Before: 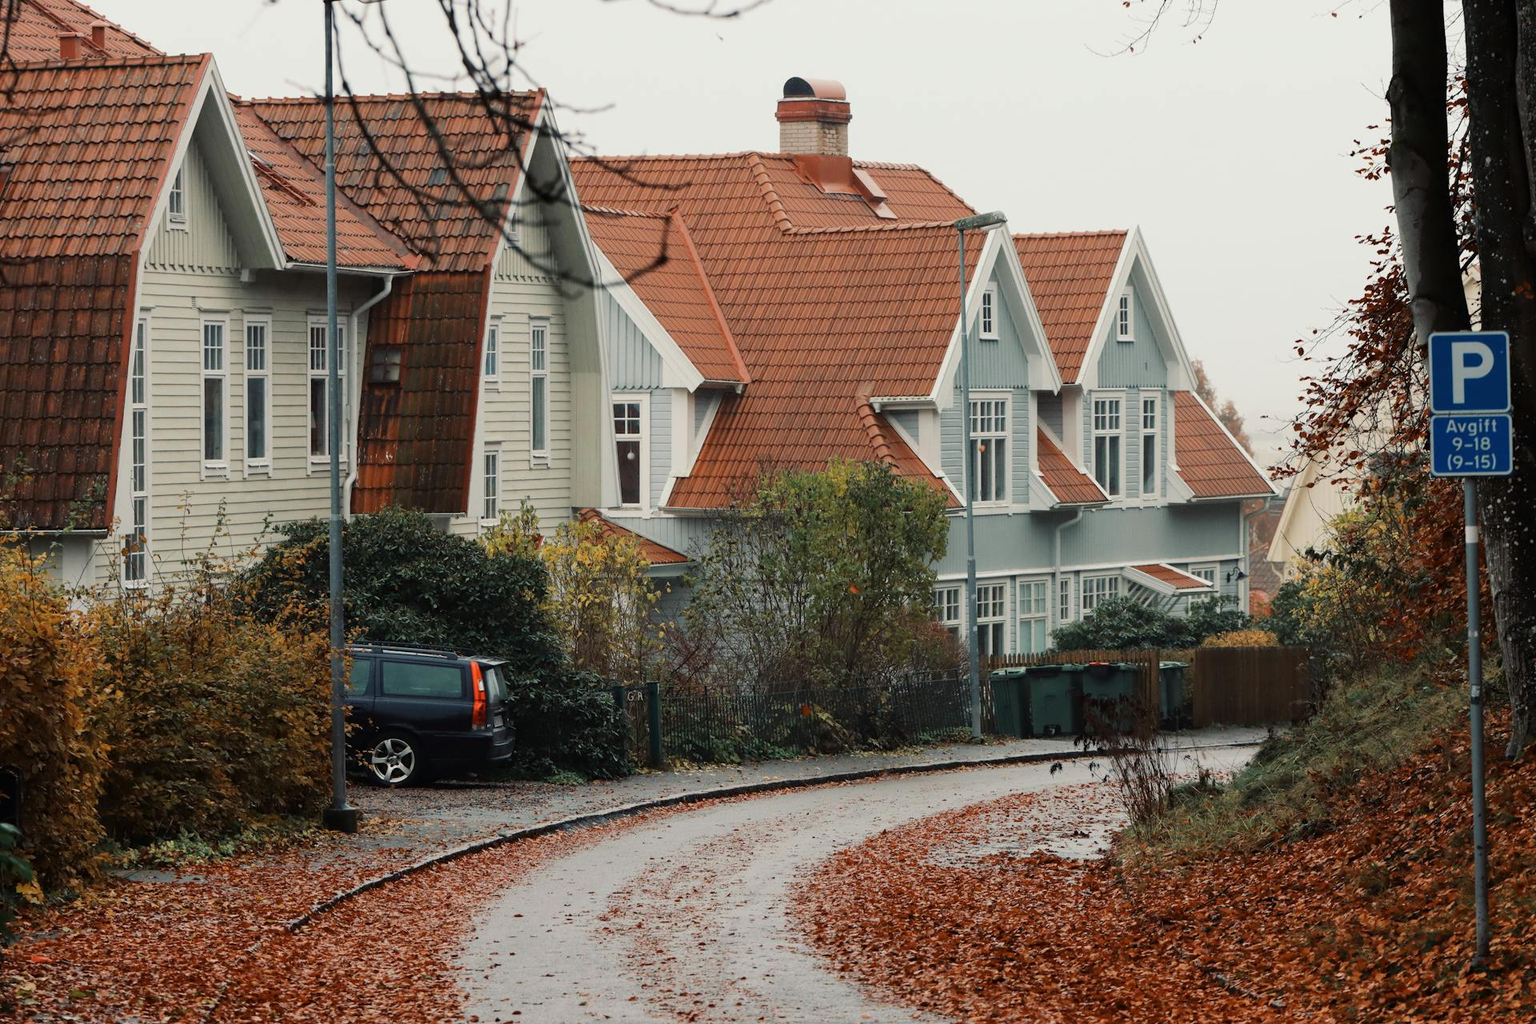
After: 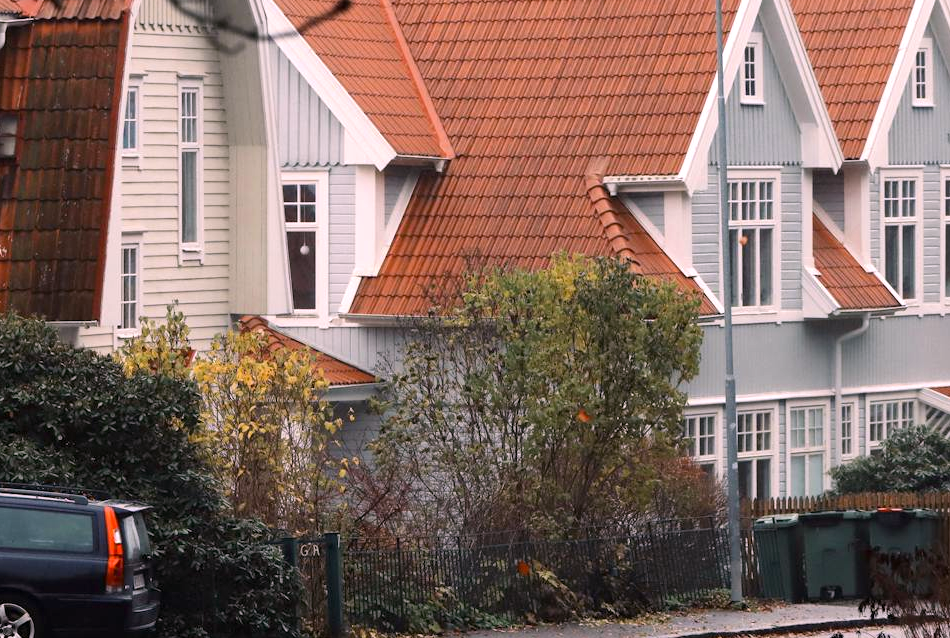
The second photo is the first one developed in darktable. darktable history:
crop: left 25.214%, top 25.024%, right 25.281%, bottom 25.107%
exposure: black level correction 0.001, exposure 0.5 EV, compensate highlight preservation false
color calibration: output R [1.063, -0.012, -0.003, 0], output B [-0.079, 0.047, 1, 0], illuminant as shot in camera, x 0.358, y 0.373, temperature 4628.91 K
